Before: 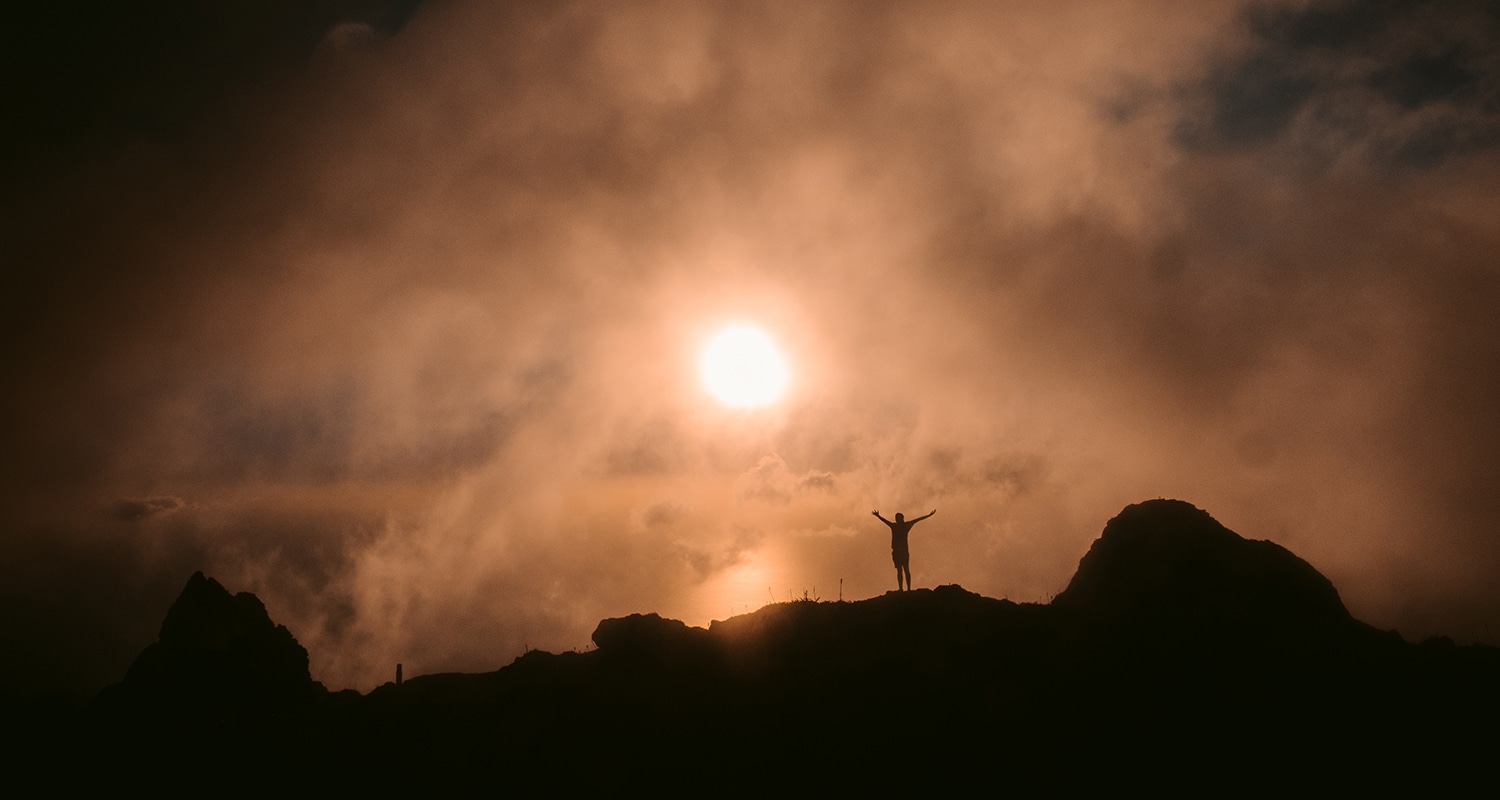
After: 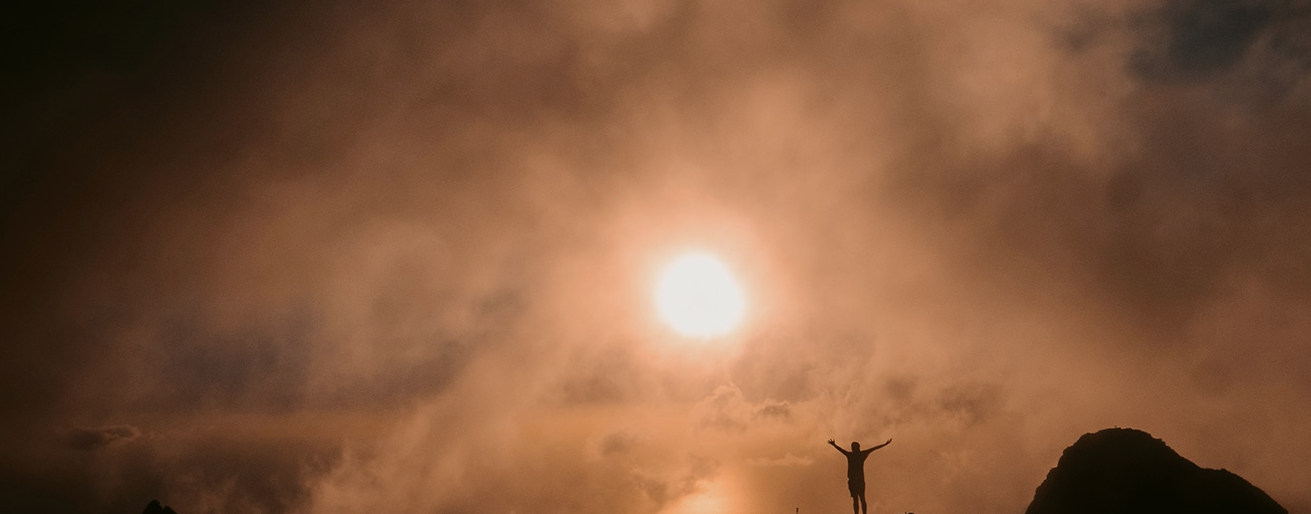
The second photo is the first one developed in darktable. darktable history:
exposure: exposure -0.243 EV, compensate highlight preservation false
crop: left 2.945%, top 8.95%, right 9.644%, bottom 26.724%
